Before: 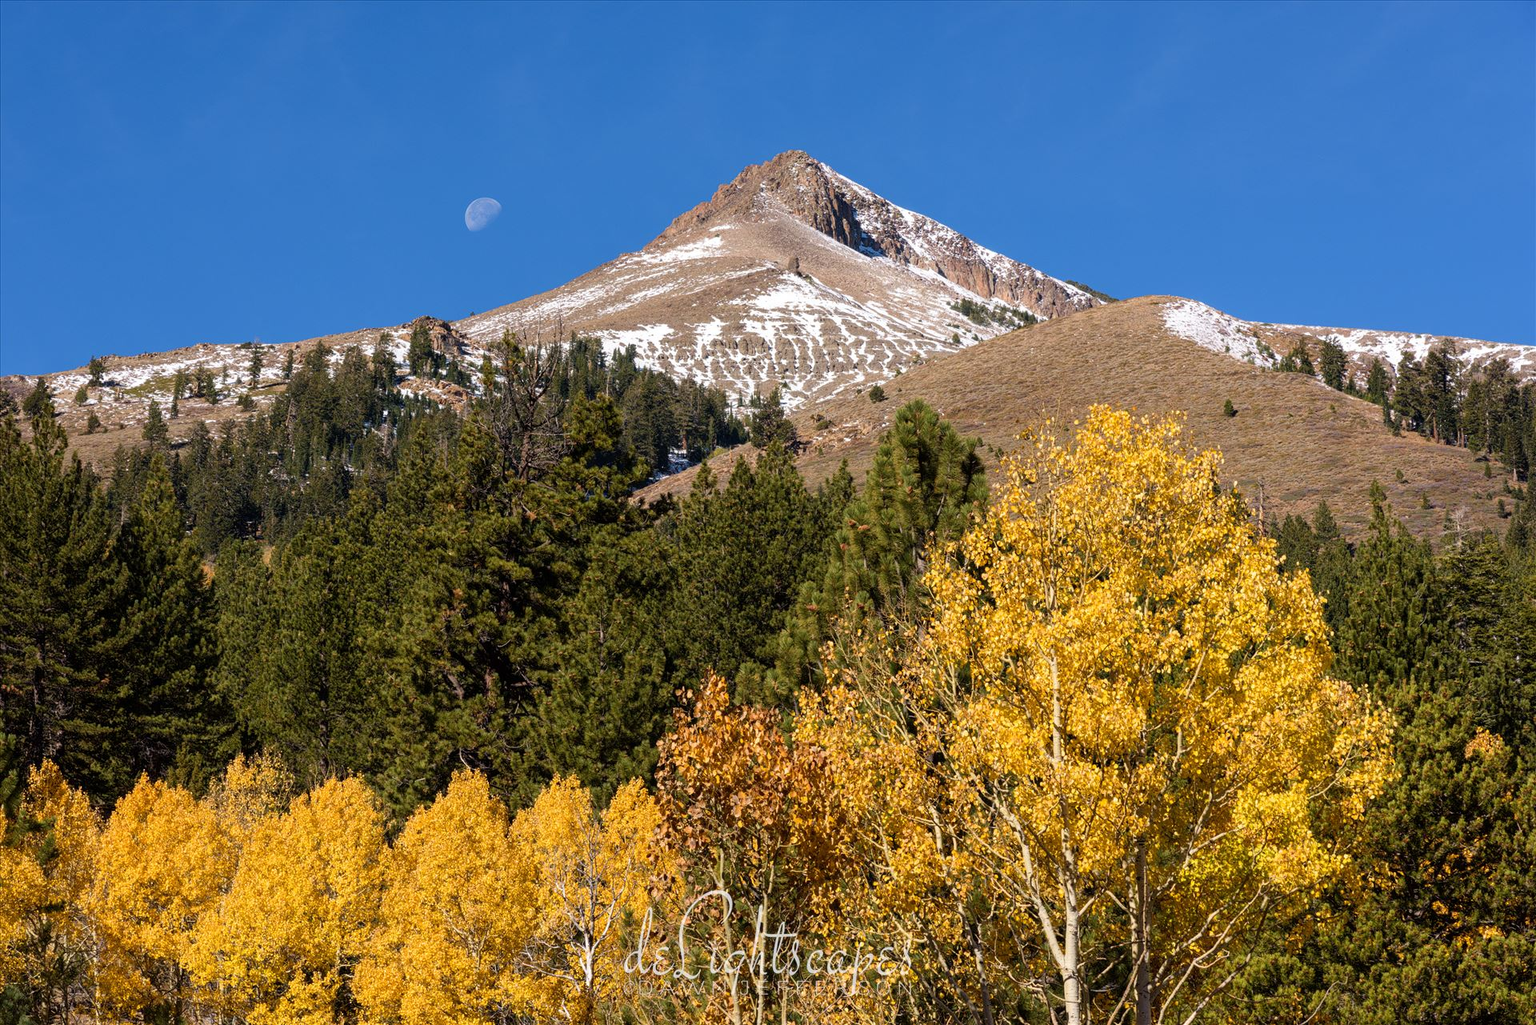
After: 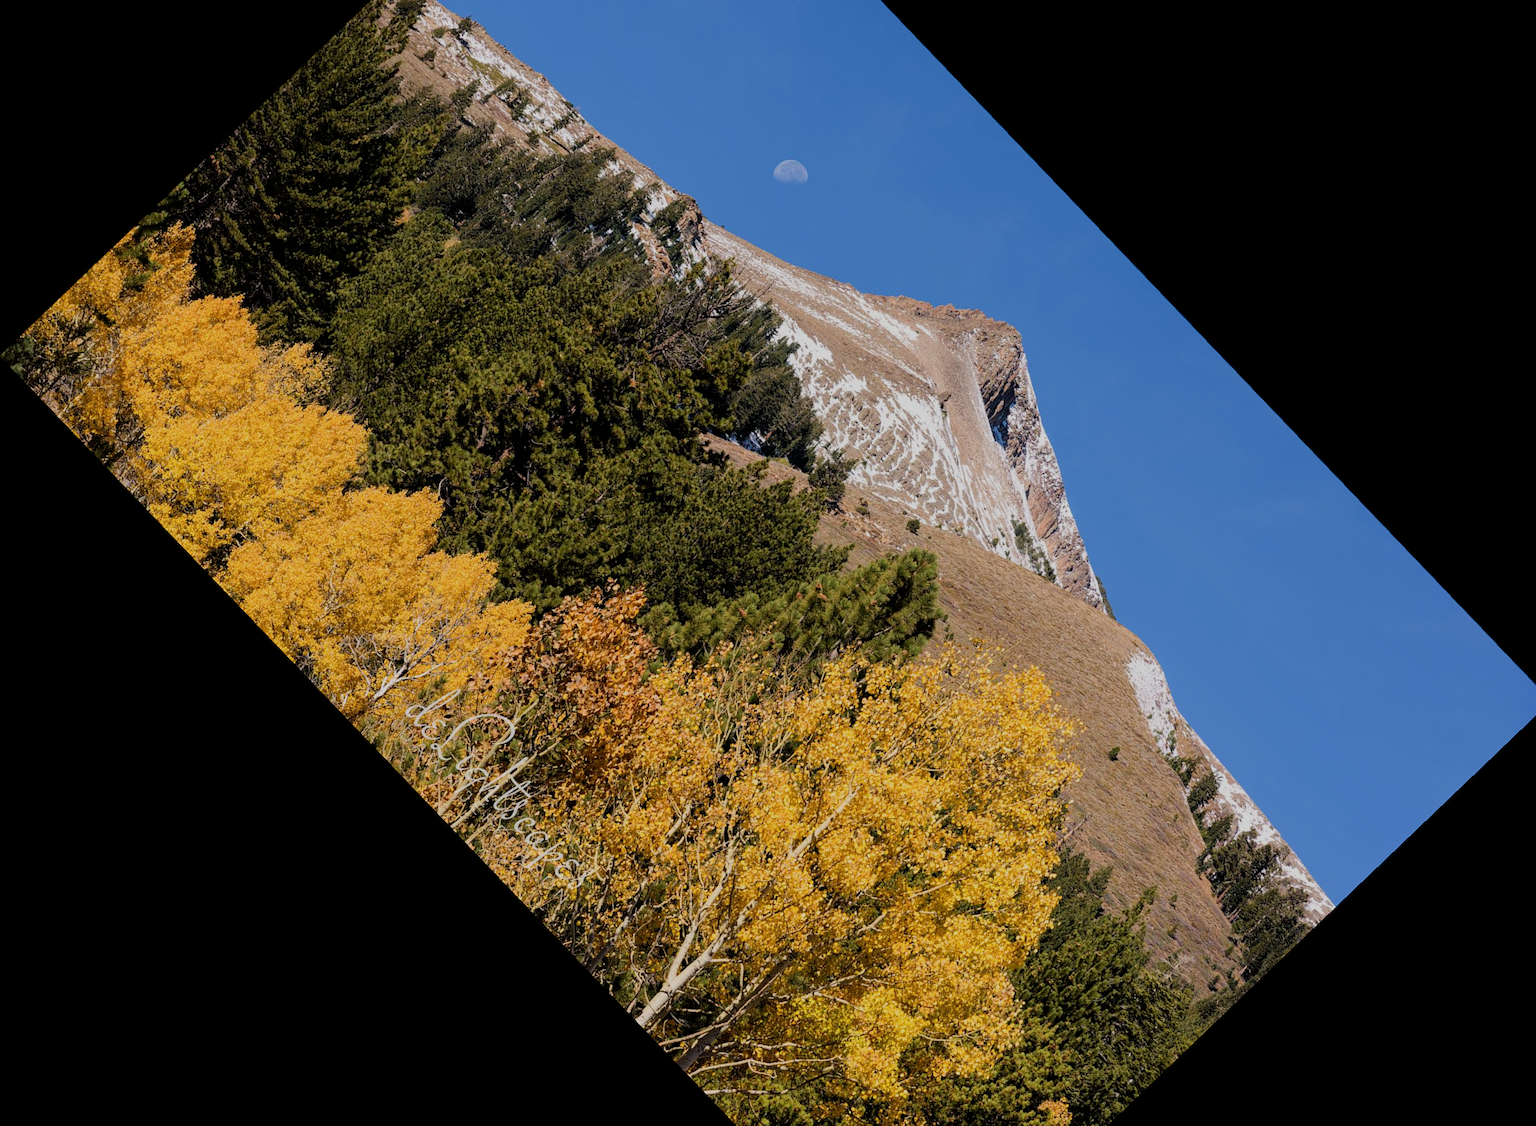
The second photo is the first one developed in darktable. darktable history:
filmic rgb: black relative exposure -7.32 EV, white relative exposure 5.09 EV, hardness 3.2
crop and rotate: angle -46.26°, top 16.234%, right 0.912%, bottom 11.704%
